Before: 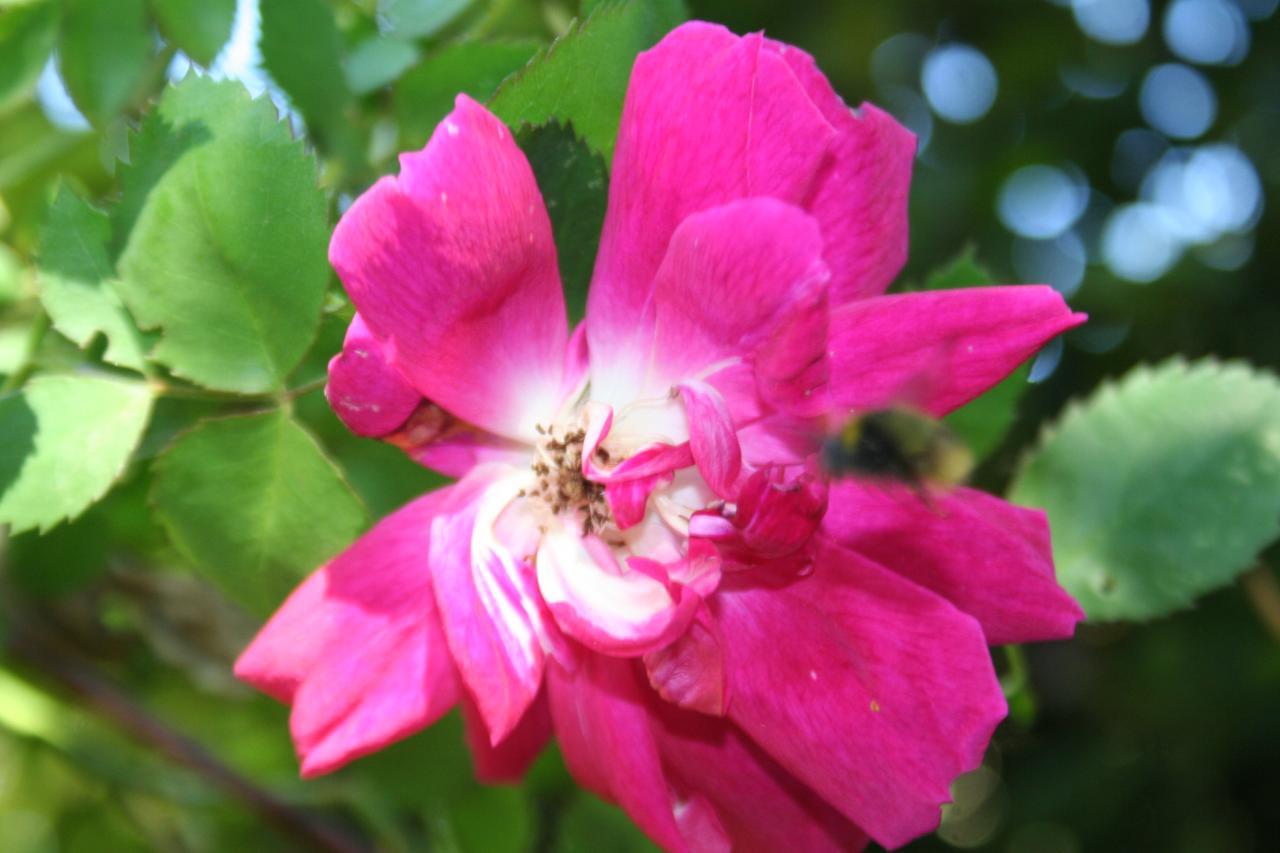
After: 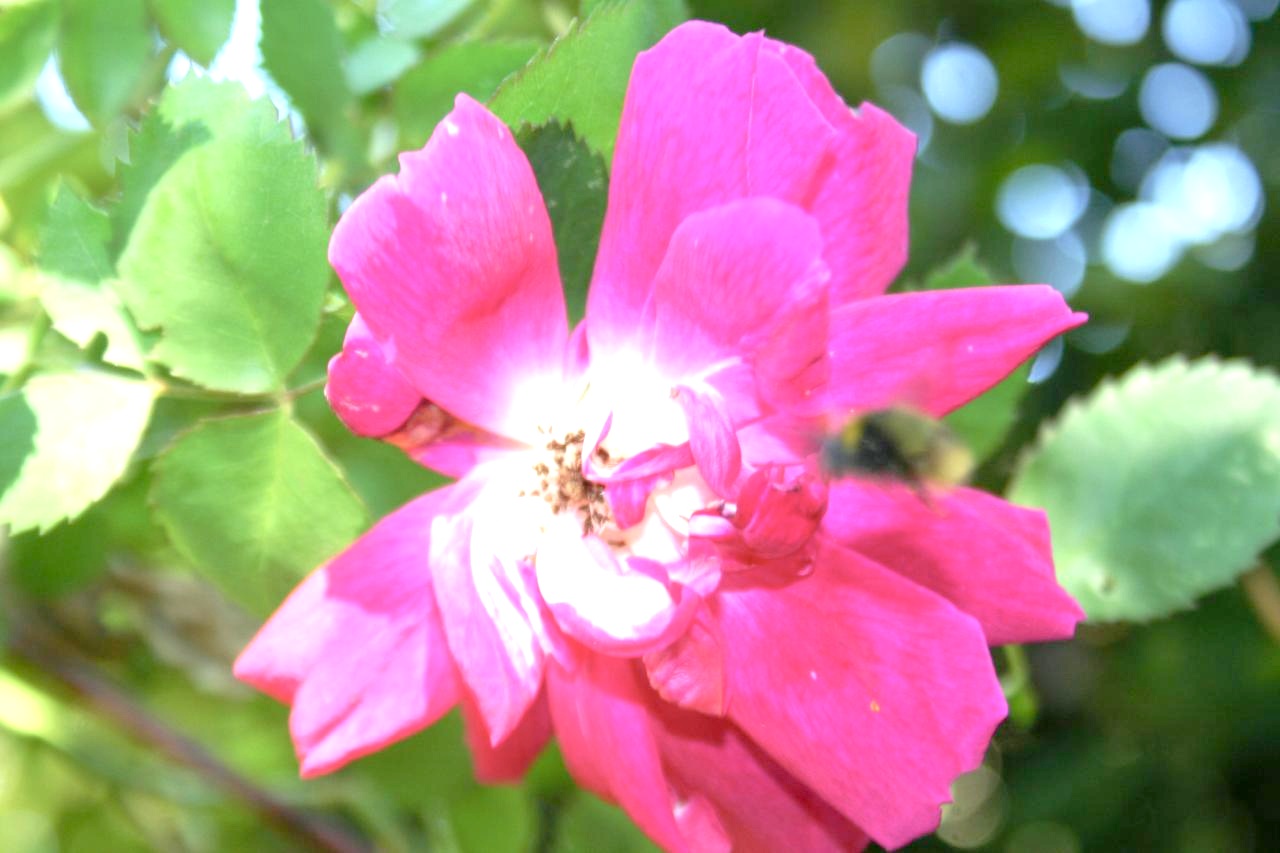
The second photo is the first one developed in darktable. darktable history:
exposure: black level correction 0, exposure 1.199 EV, compensate highlight preservation false
tone curve: curves: ch0 [(0.047, 0) (0.292, 0.352) (0.657, 0.678) (1, 0.958)], preserve colors none
